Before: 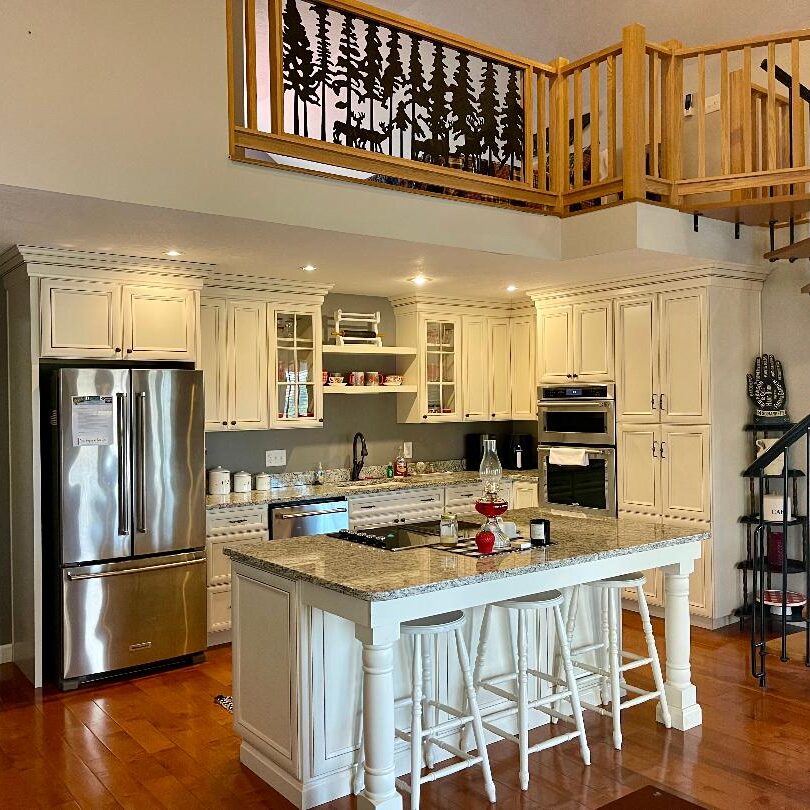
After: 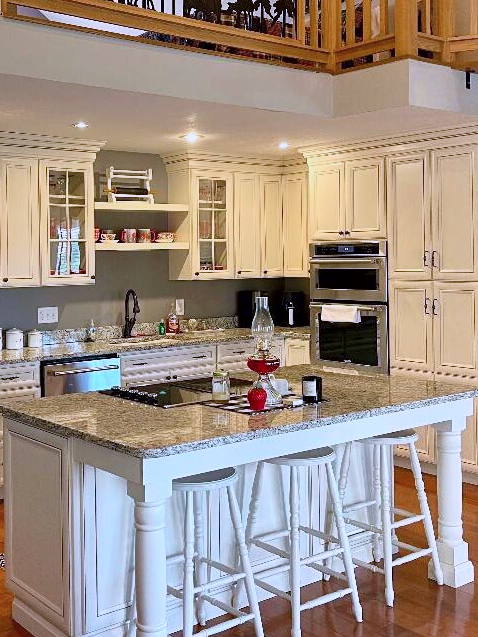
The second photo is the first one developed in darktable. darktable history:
crop and rotate: left 28.256%, top 17.734%, right 12.656%, bottom 3.573%
tone curve: curves: ch0 [(0.013, 0) (0.061, 0.068) (0.239, 0.256) (0.502, 0.505) (0.683, 0.676) (0.761, 0.773) (0.858, 0.858) (0.987, 0.945)]; ch1 [(0, 0) (0.172, 0.123) (0.304, 0.267) (0.414, 0.395) (0.472, 0.473) (0.502, 0.508) (0.521, 0.528) (0.583, 0.595) (0.654, 0.673) (0.728, 0.761) (1, 1)]; ch2 [(0, 0) (0.411, 0.424) (0.485, 0.476) (0.502, 0.502) (0.553, 0.557) (0.57, 0.576) (1, 1)], color space Lab, independent channels, preserve colors none
color calibration: illuminant custom, x 0.373, y 0.388, temperature 4269.97 K
